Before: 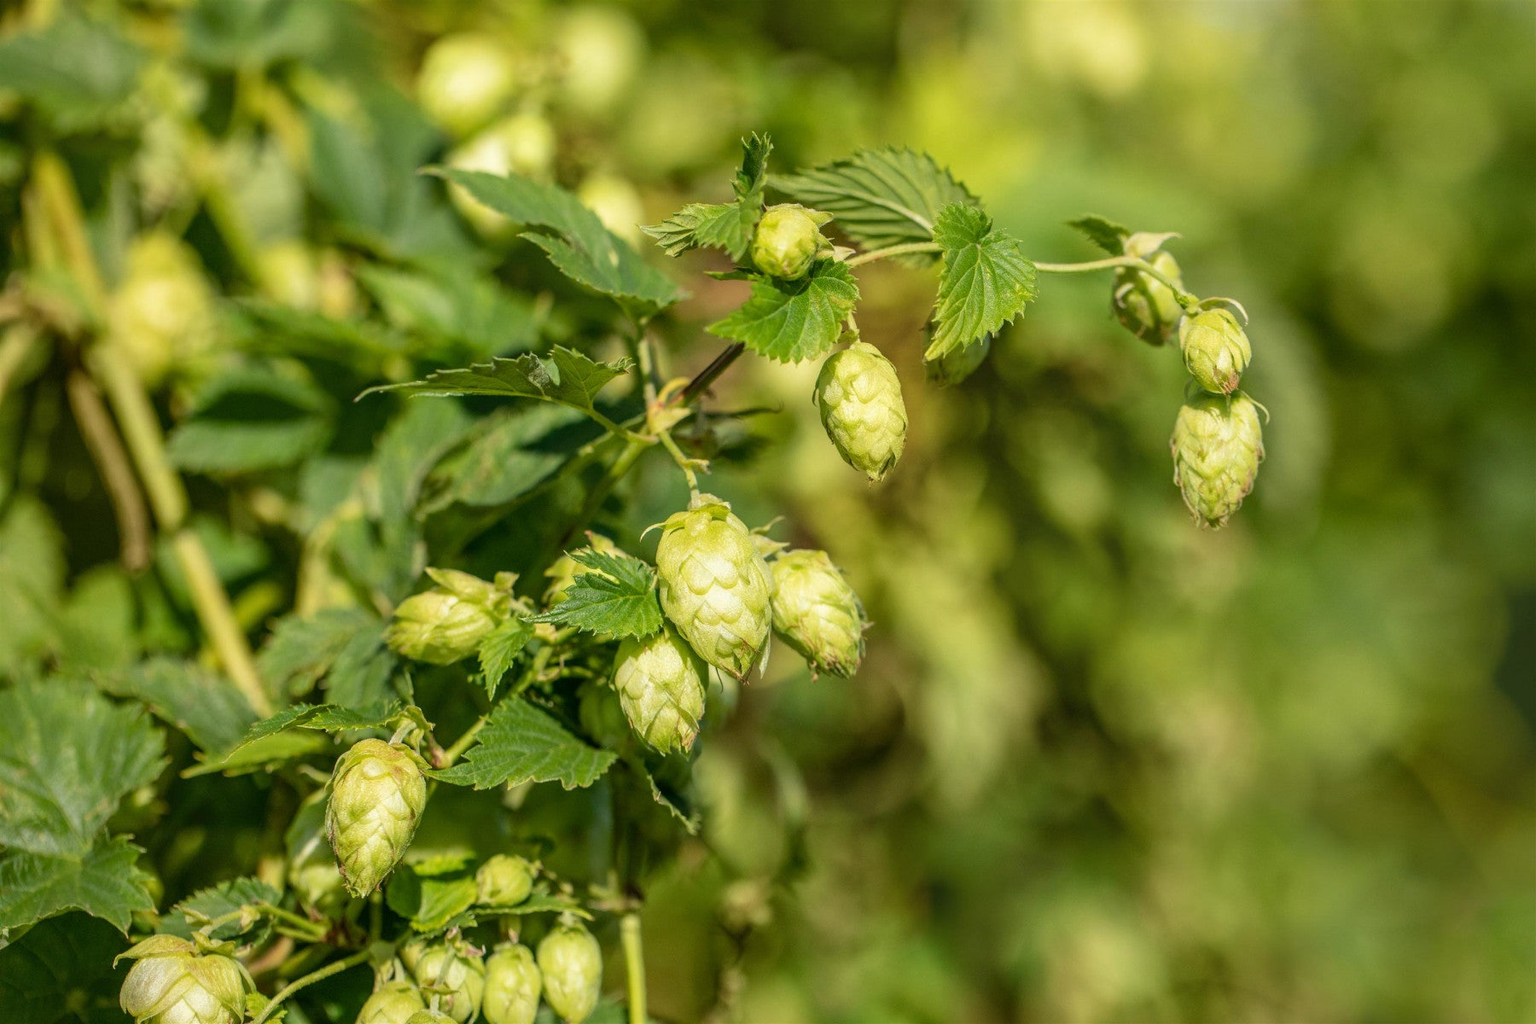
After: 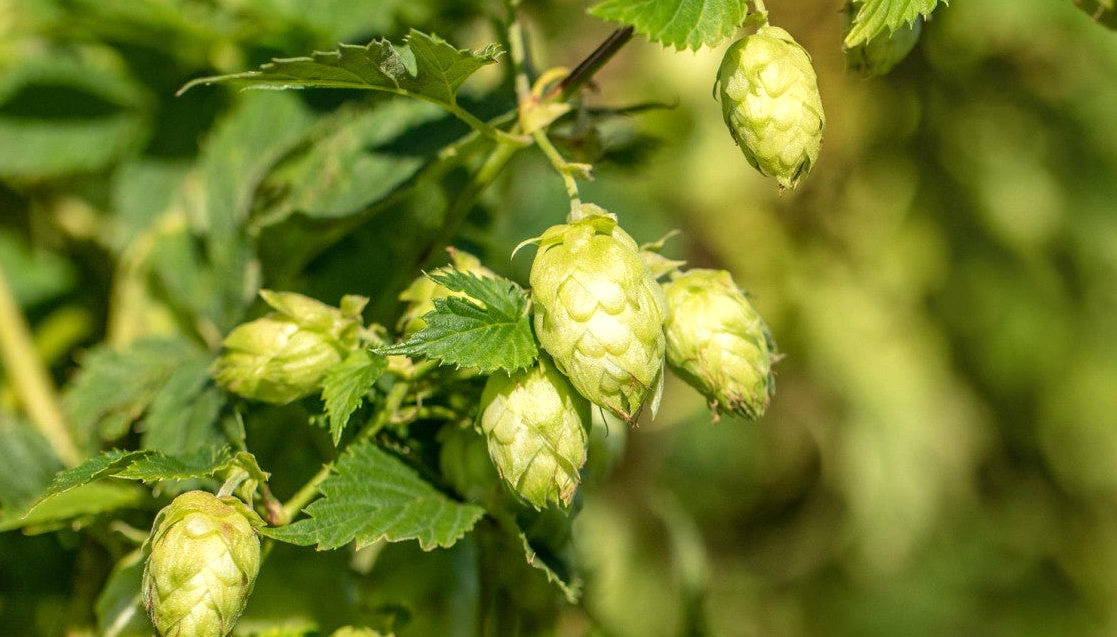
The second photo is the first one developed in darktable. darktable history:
exposure: exposure 0.2 EV, compensate highlight preservation false
crop: left 13.312%, top 31.28%, right 24.627%, bottom 15.582%
